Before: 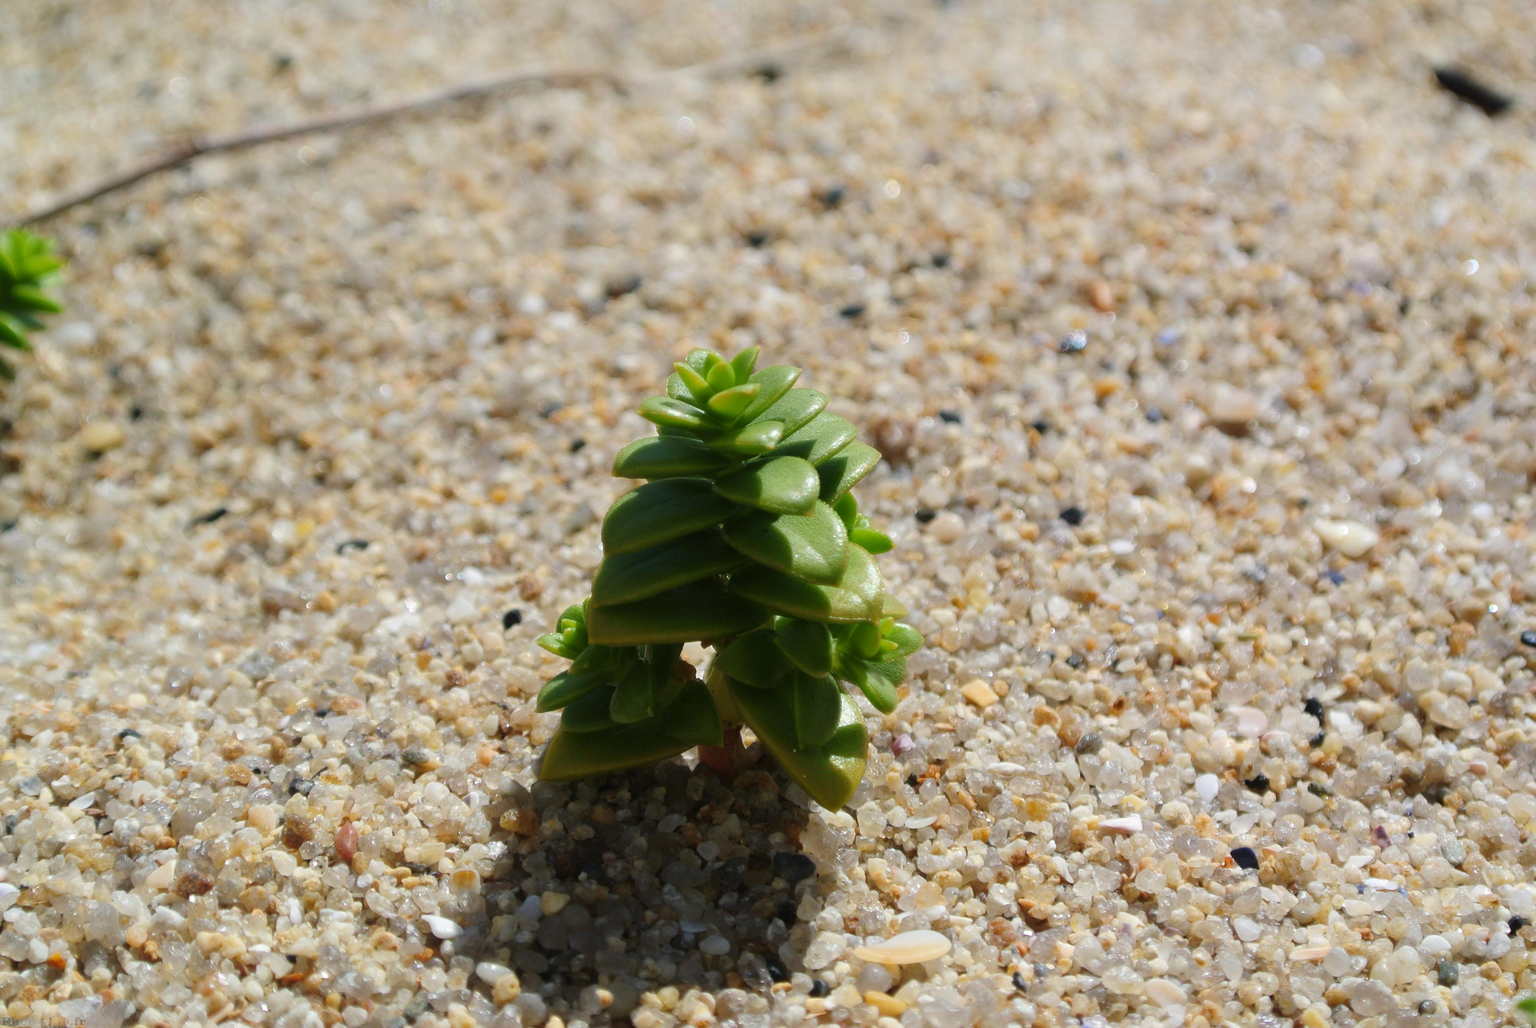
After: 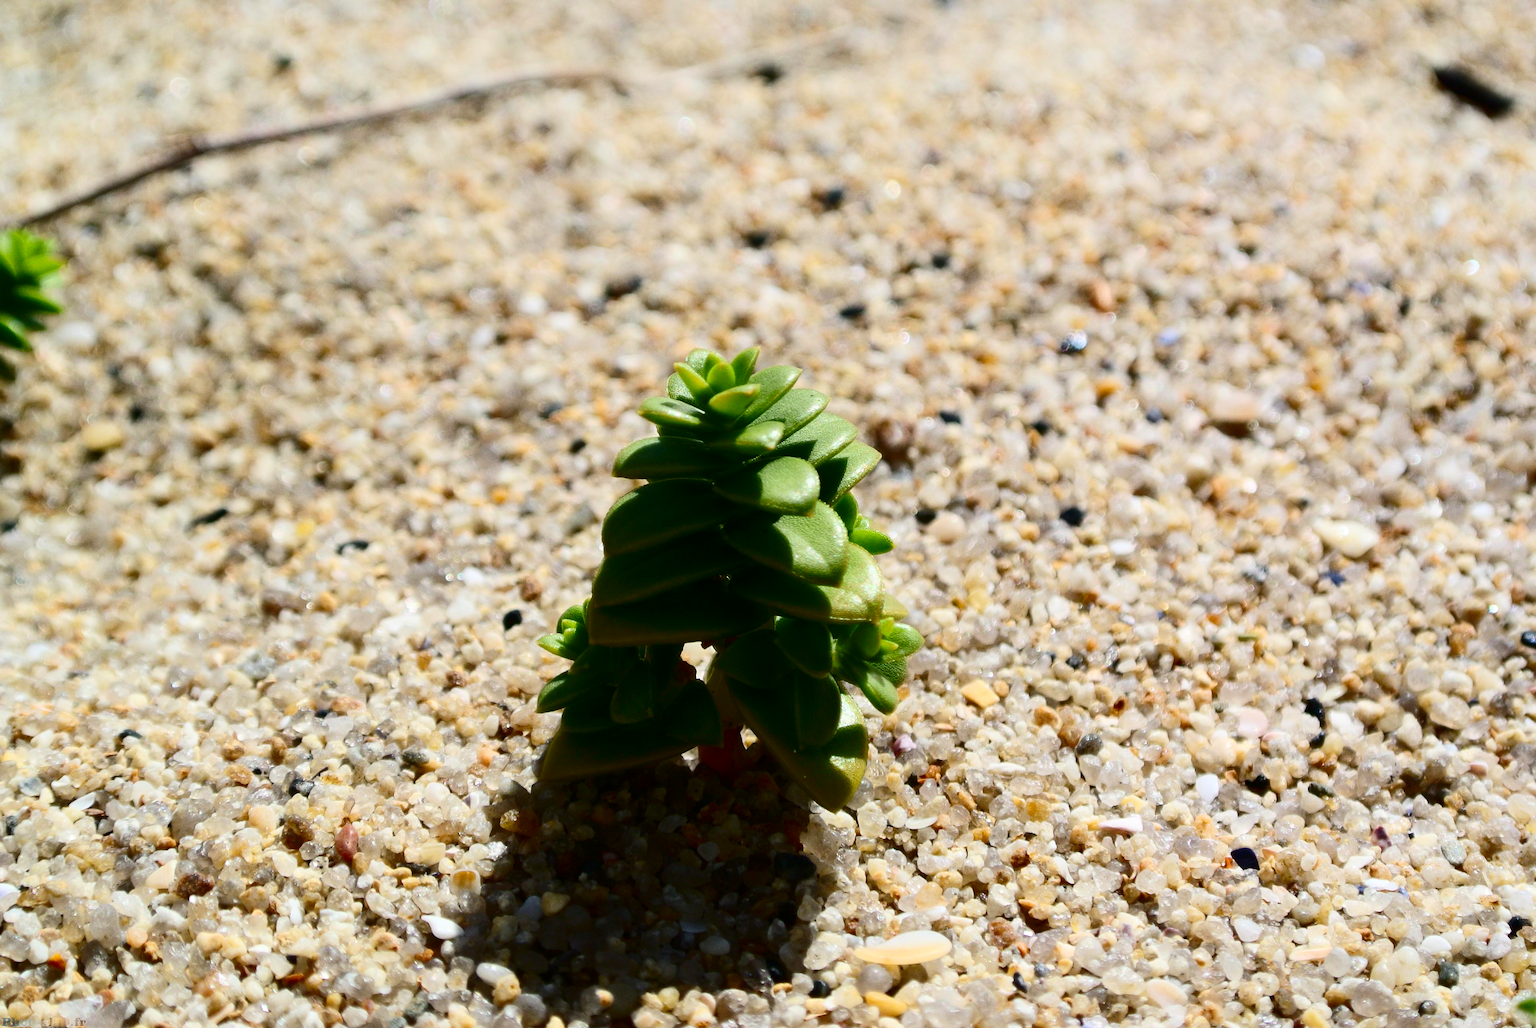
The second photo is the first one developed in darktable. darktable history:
contrast brightness saturation: contrast 0.336, brightness -0.071, saturation 0.17
